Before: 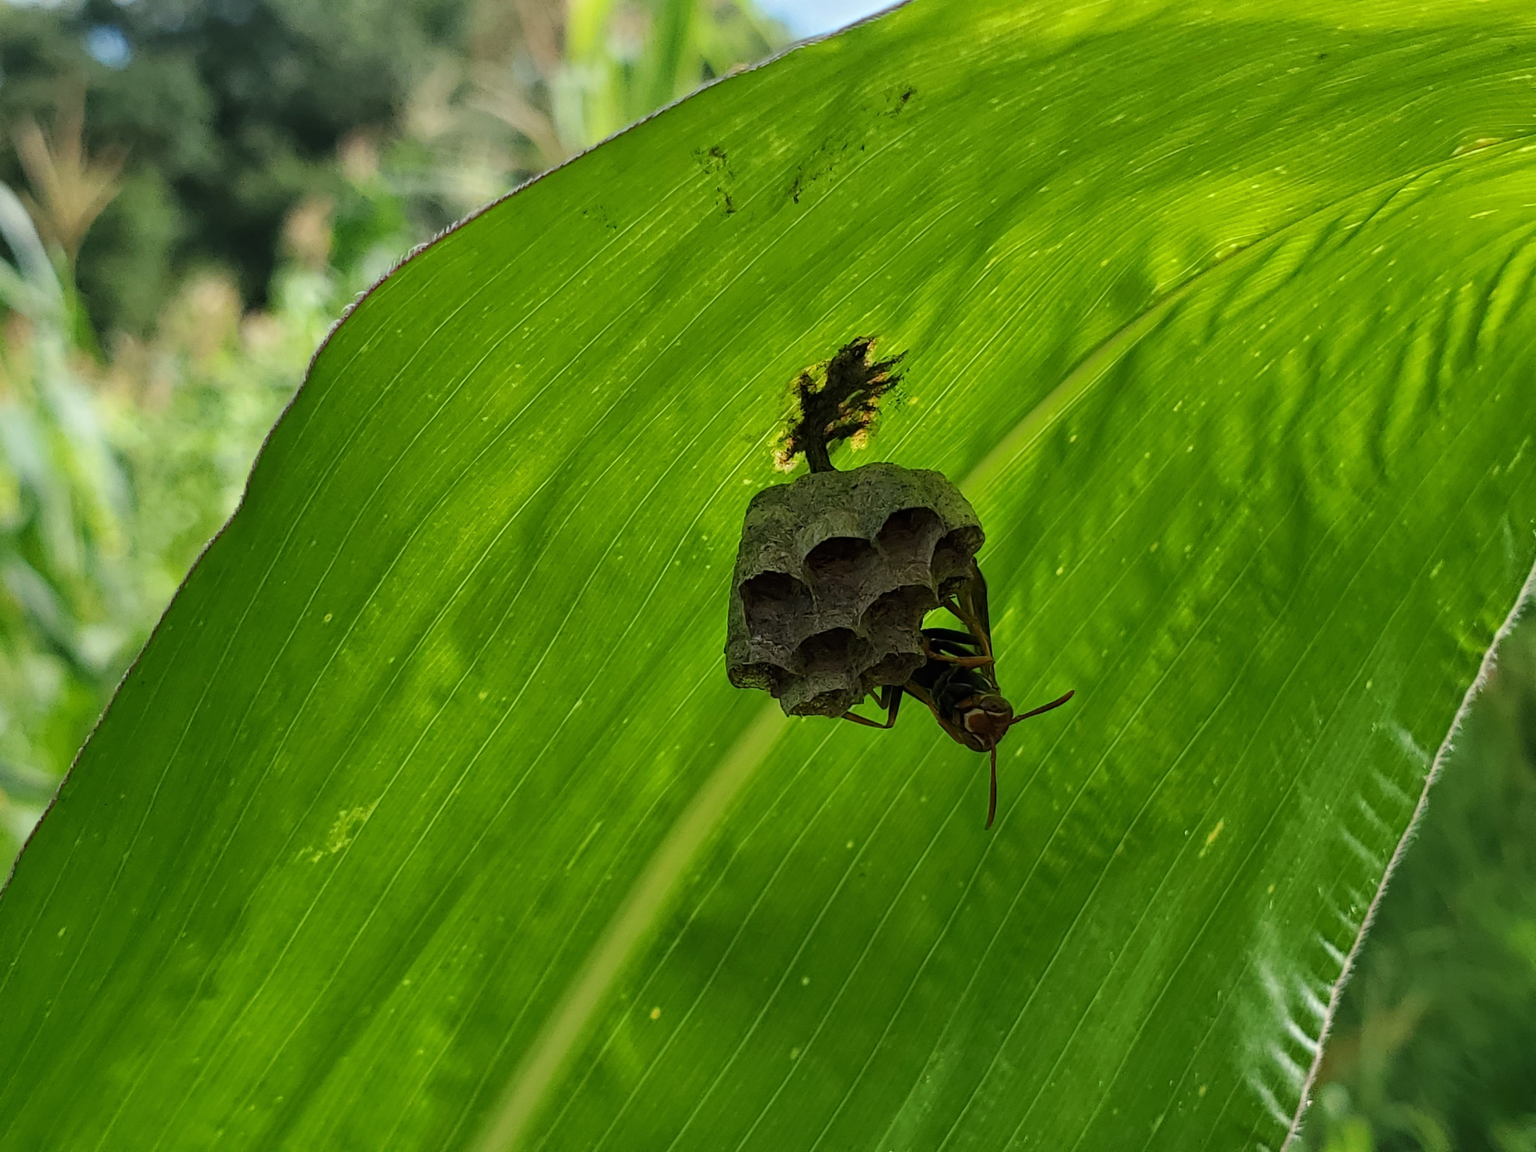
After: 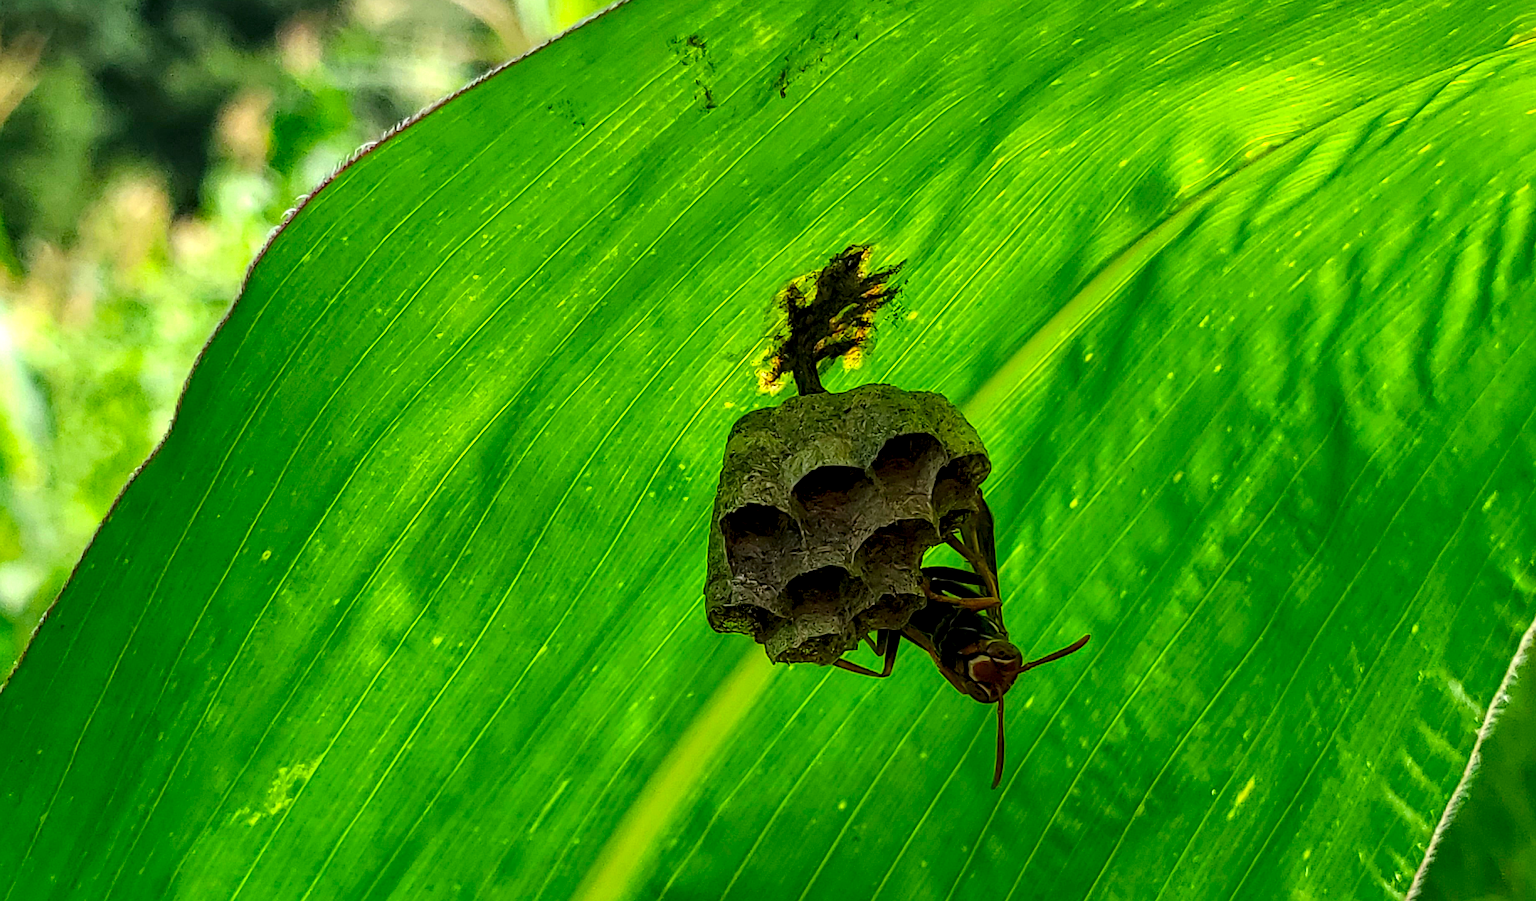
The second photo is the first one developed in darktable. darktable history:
sharpen: on, module defaults
exposure: black level correction 0.001, exposure 0.5 EV, compensate highlight preservation false
local contrast: highlights 42%, shadows 62%, detail 137%, midtone range 0.513
crop: left 5.674%, top 10.012%, right 3.692%, bottom 18.981%
contrast brightness saturation: saturation 0.497
